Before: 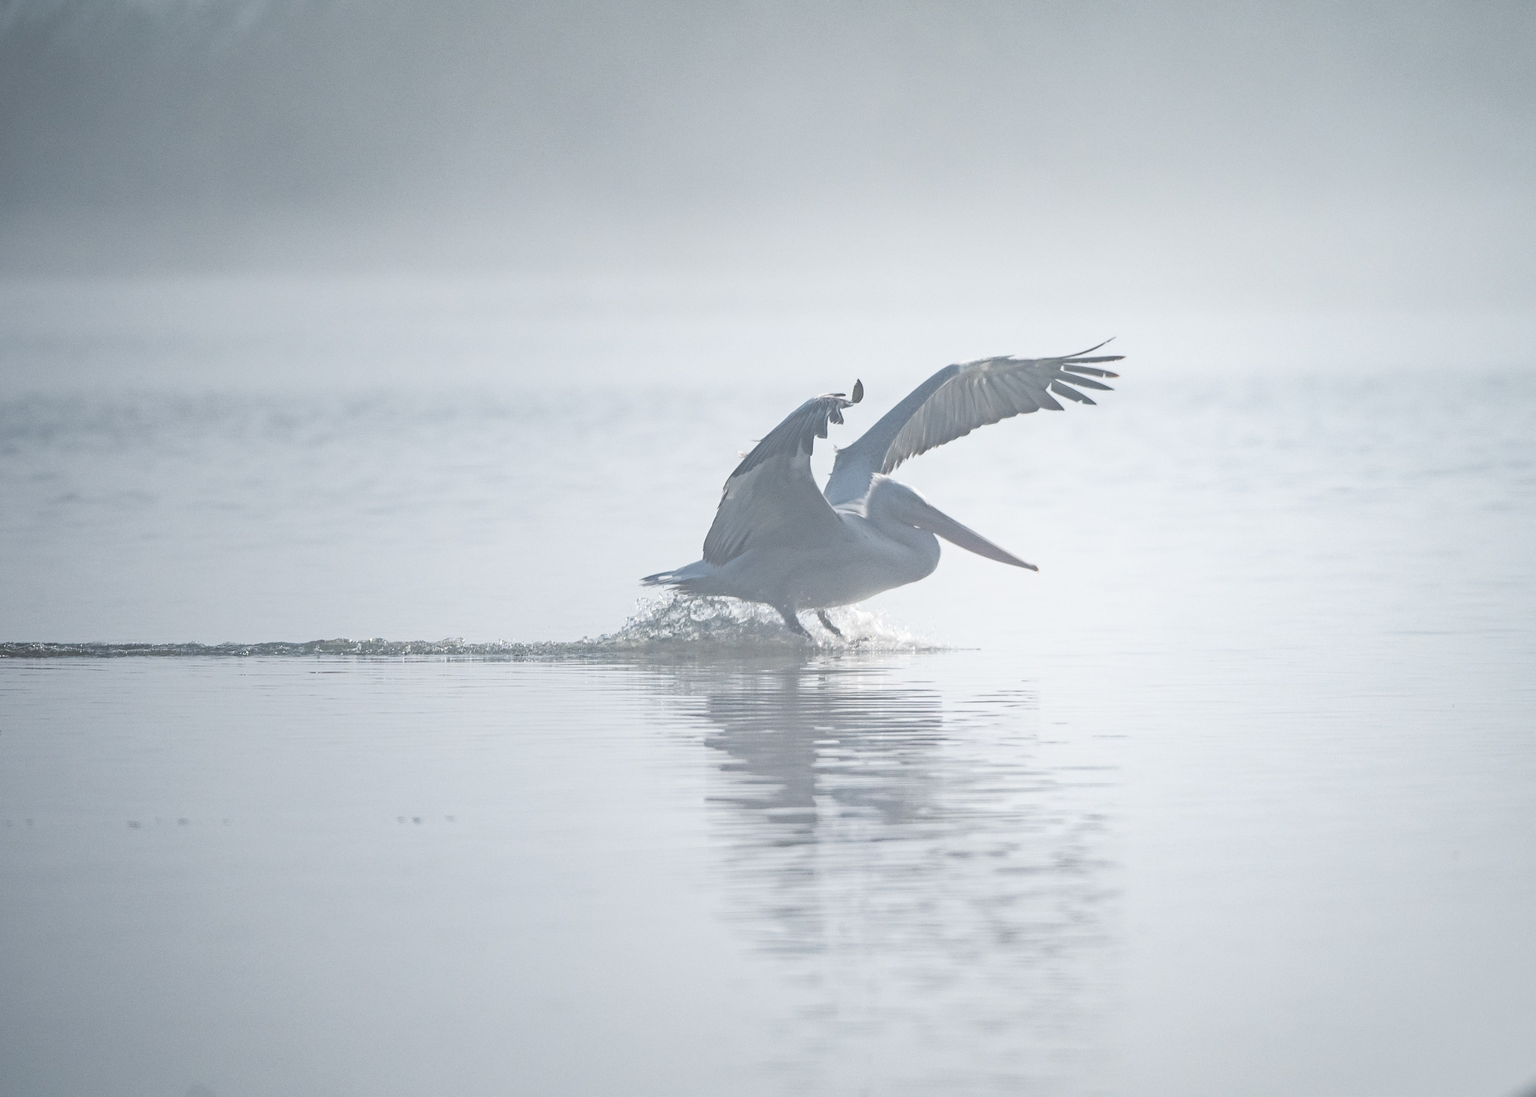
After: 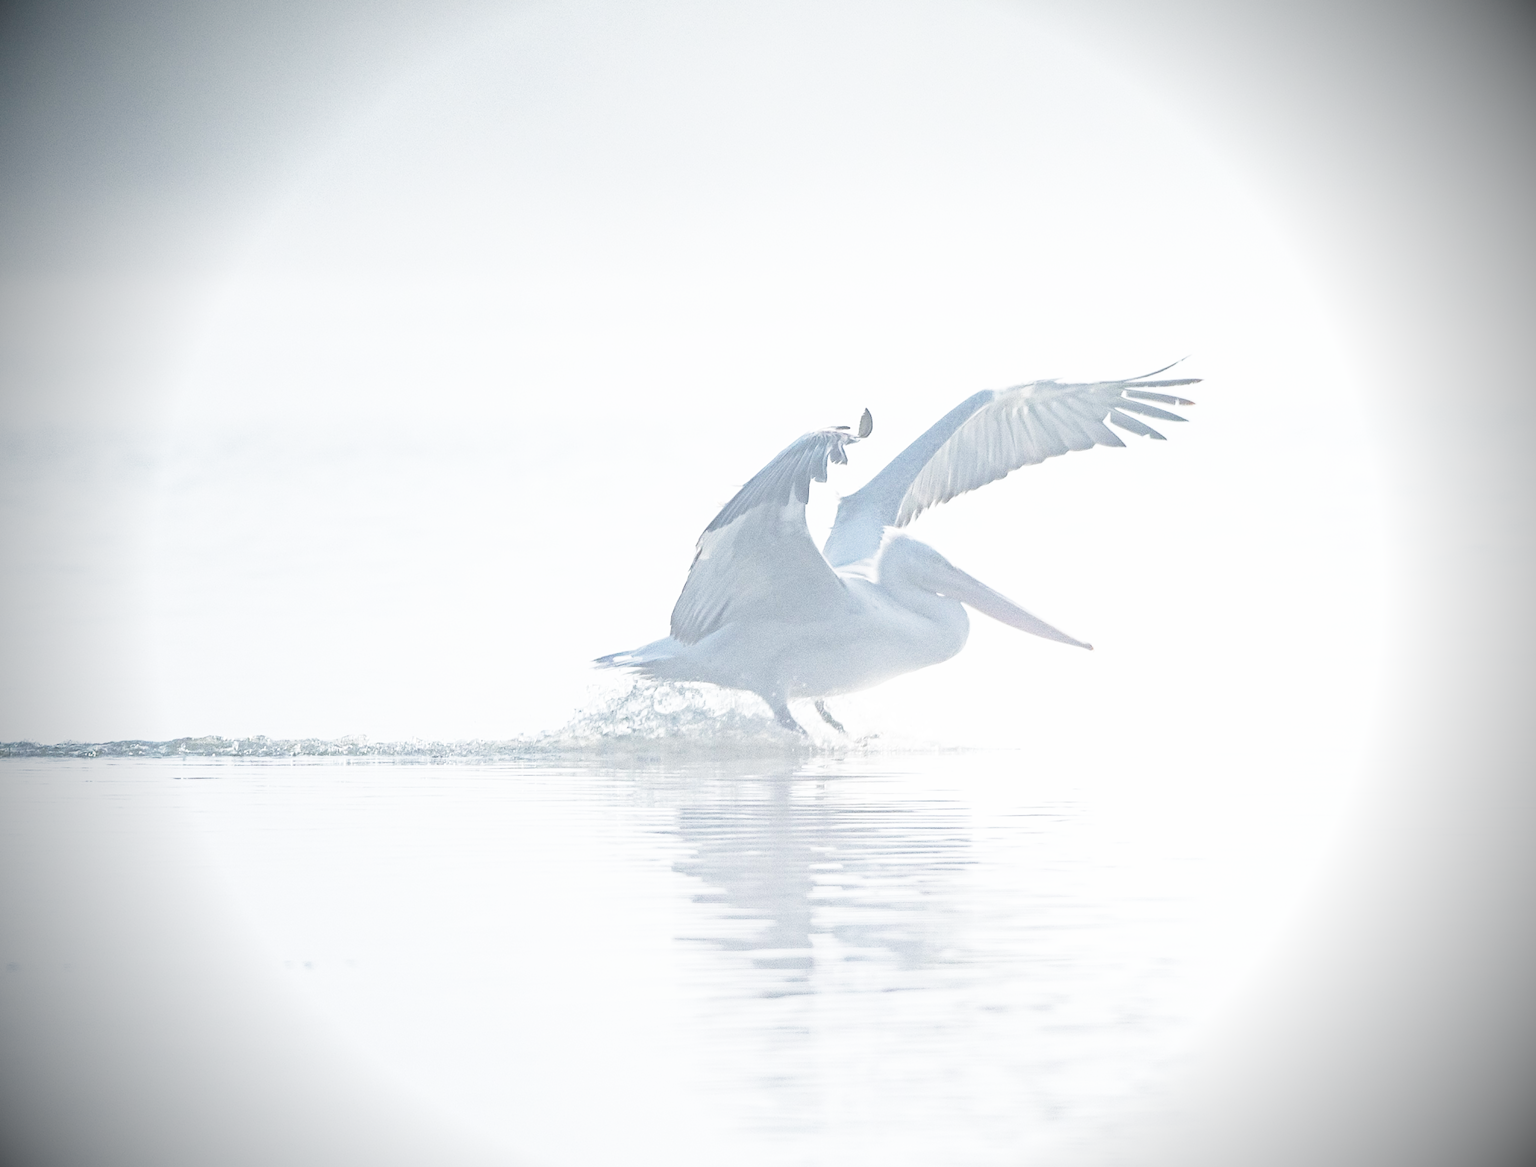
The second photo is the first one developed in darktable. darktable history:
base curve: curves: ch0 [(0, 0) (0.012, 0.01) (0.073, 0.168) (0.31, 0.711) (0.645, 0.957) (1, 1)], preserve colors none
crop: left 11.254%, top 5.15%, right 9.587%, bottom 10.554%
vignetting: brightness -0.986, saturation 0.491
